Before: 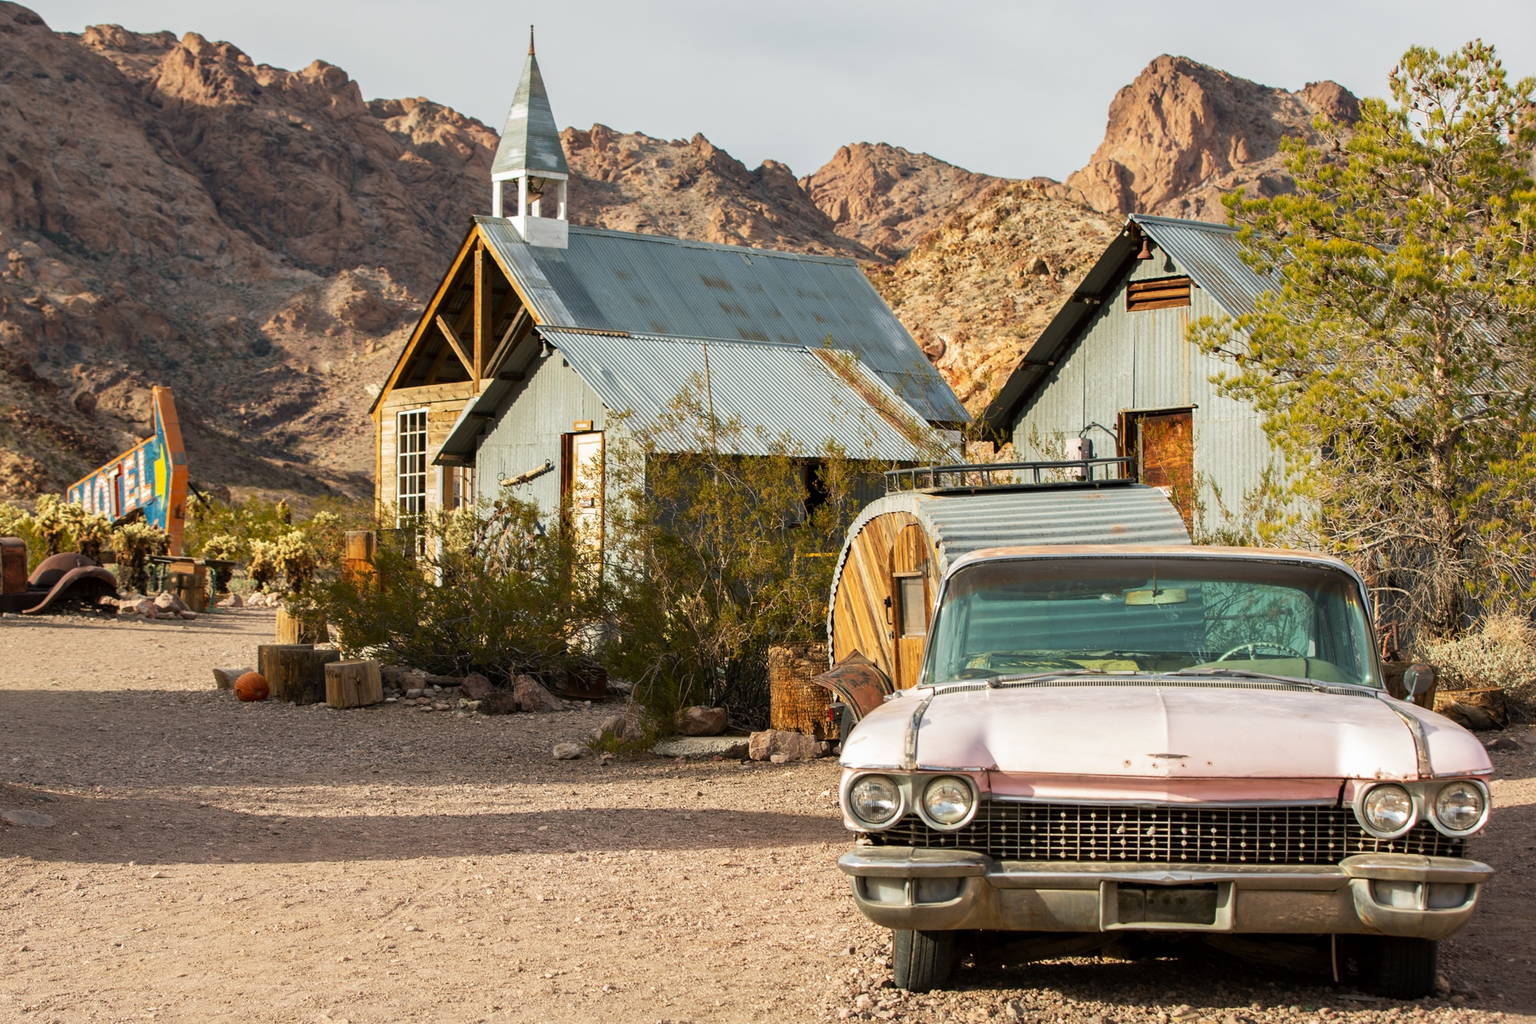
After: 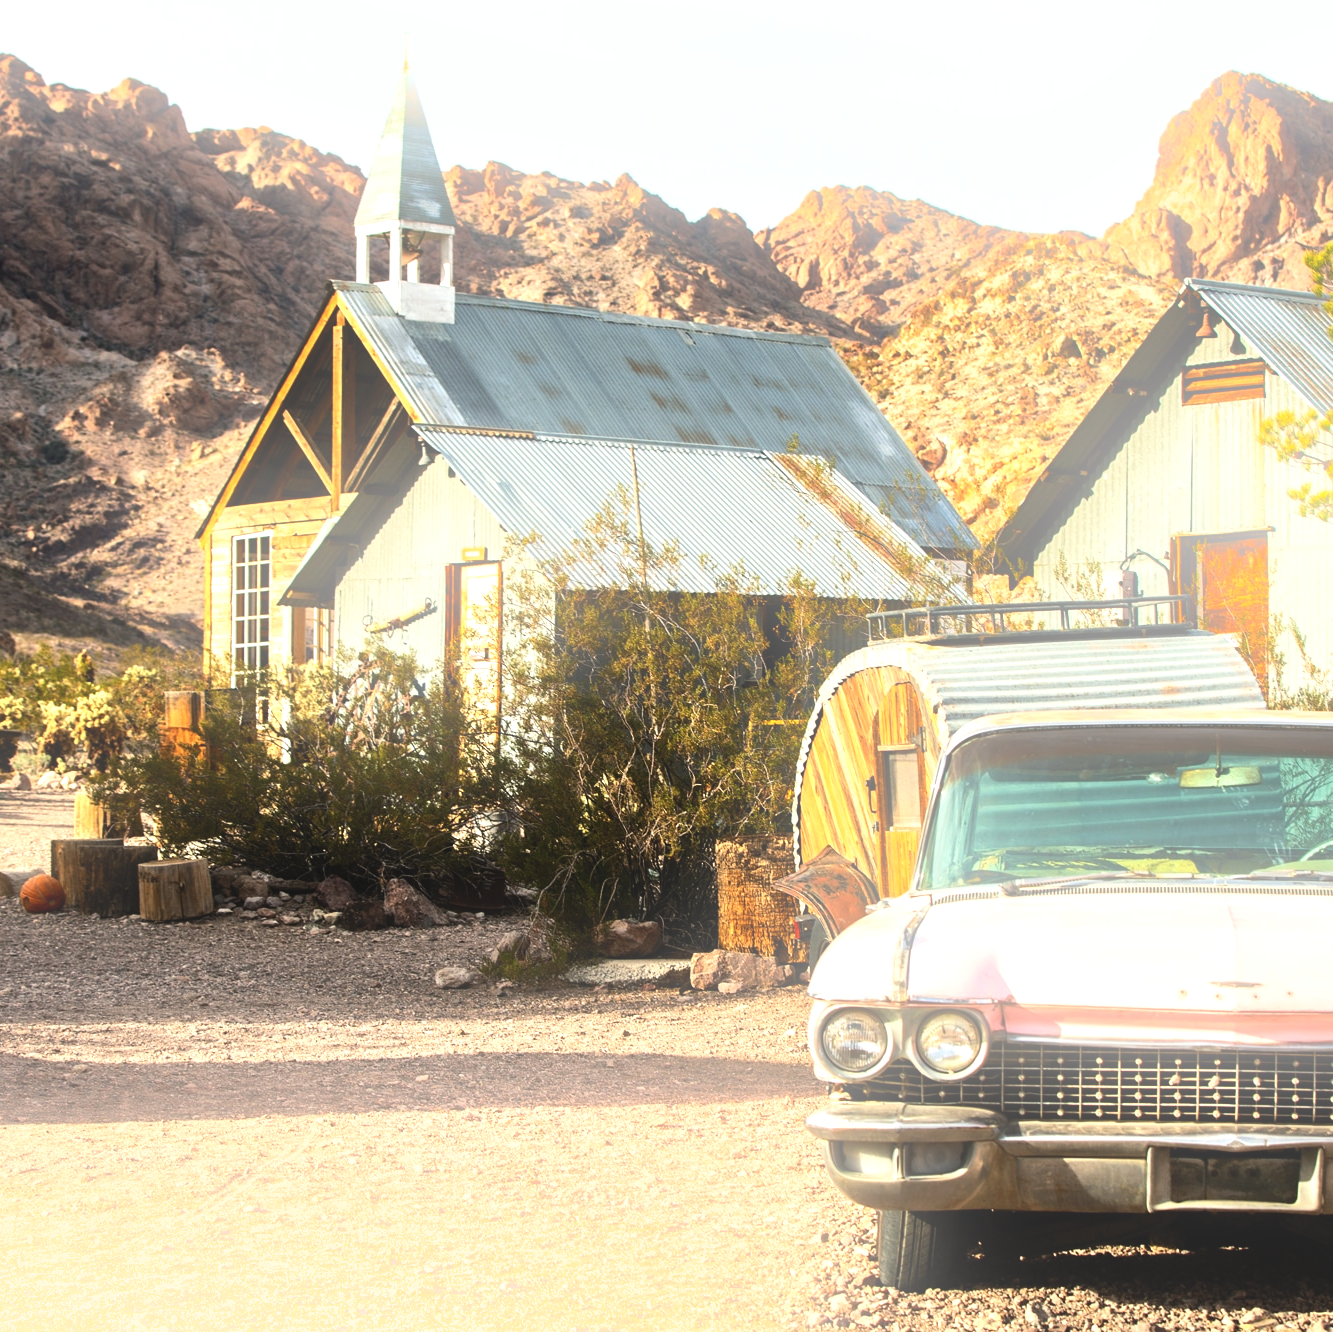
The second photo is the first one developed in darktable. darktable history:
tone equalizer: -8 EV -1.08 EV, -7 EV -1.01 EV, -6 EV -0.867 EV, -5 EV -0.578 EV, -3 EV 0.578 EV, -2 EV 0.867 EV, -1 EV 1.01 EV, +0 EV 1.08 EV, edges refinement/feathering 500, mask exposure compensation -1.57 EV, preserve details no
white balance: emerald 1
bloom: on, module defaults
shadows and highlights: soften with gaussian
crop and rotate: left 14.292%, right 19.041%
contrast brightness saturation: saturation -0.05
